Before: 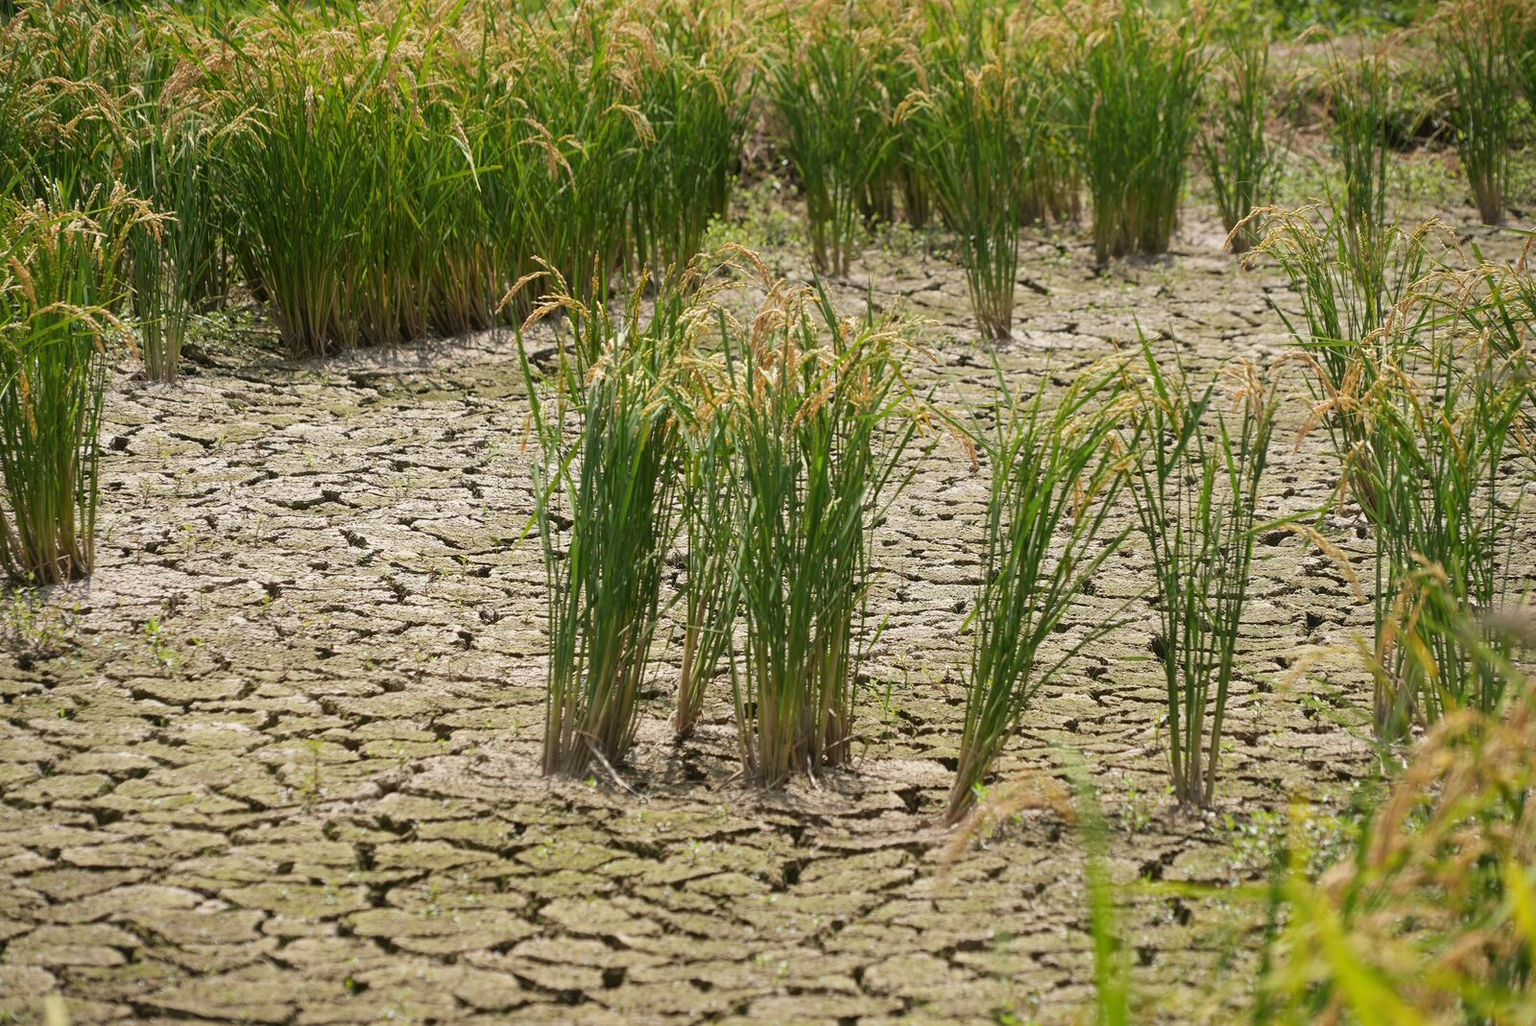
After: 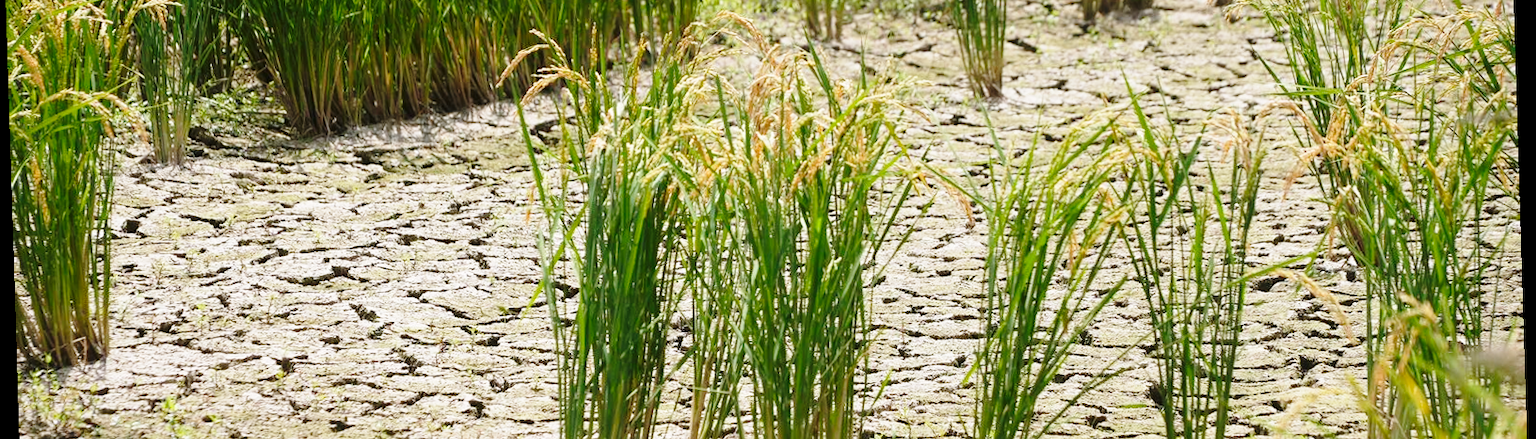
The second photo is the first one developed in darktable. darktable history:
rotate and perspective: rotation -1.77°, lens shift (horizontal) 0.004, automatic cropping off
base curve: curves: ch0 [(0, 0) (0.028, 0.03) (0.121, 0.232) (0.46, 0.748) (0.859, 0.968) (1, 1)], preserve colors none
white balance: red 0.983, blue 1.036
crop and rotate: top 23.84%, bottom 34.294%
